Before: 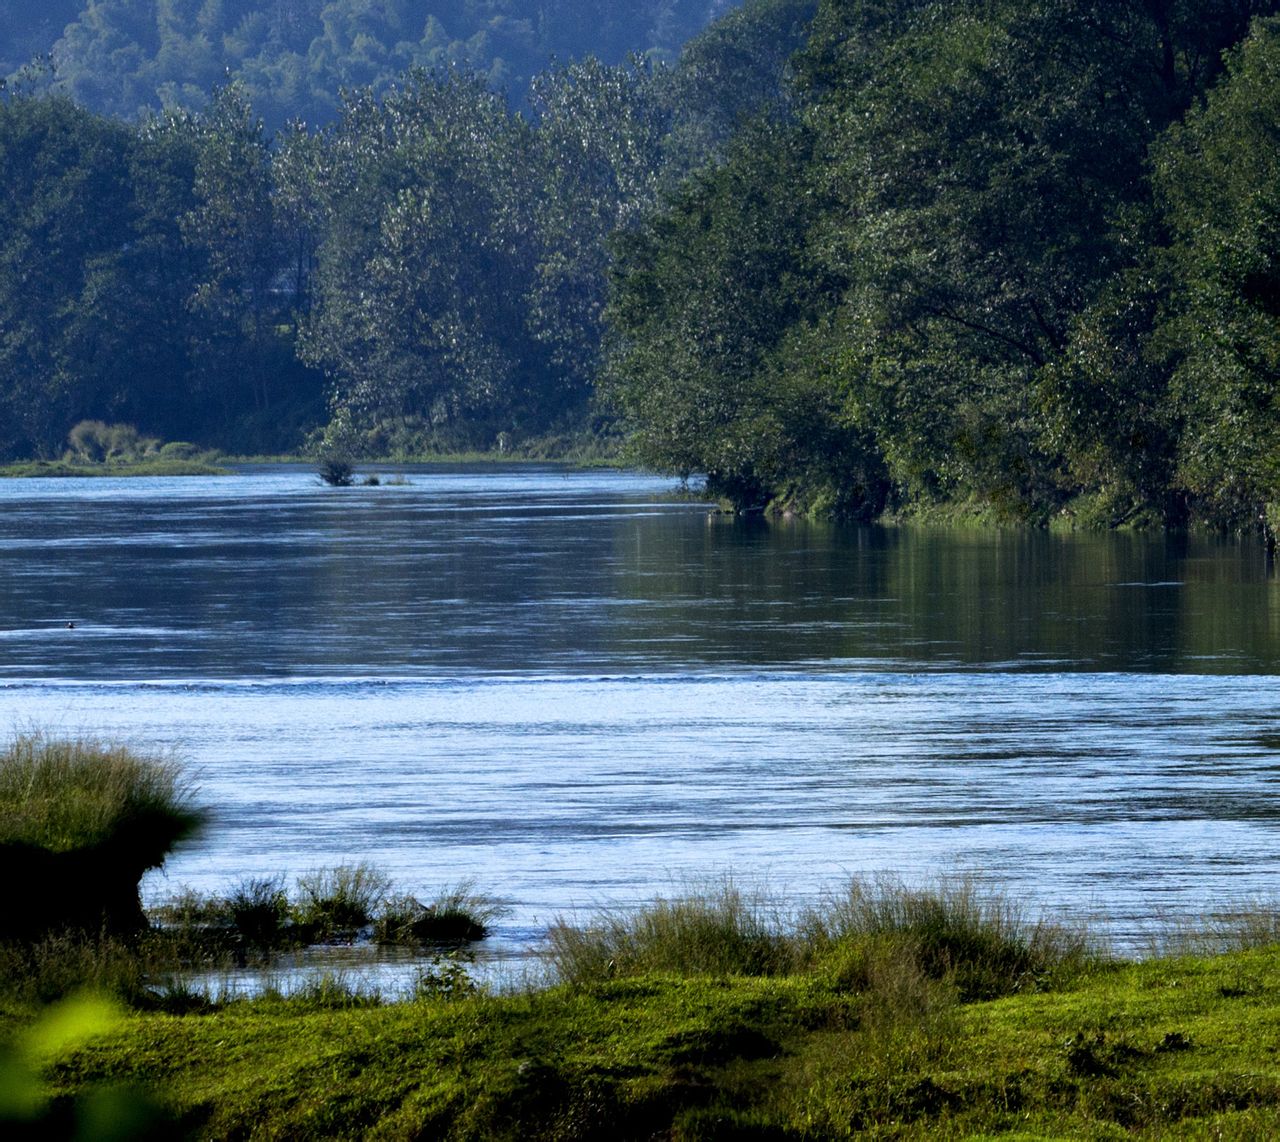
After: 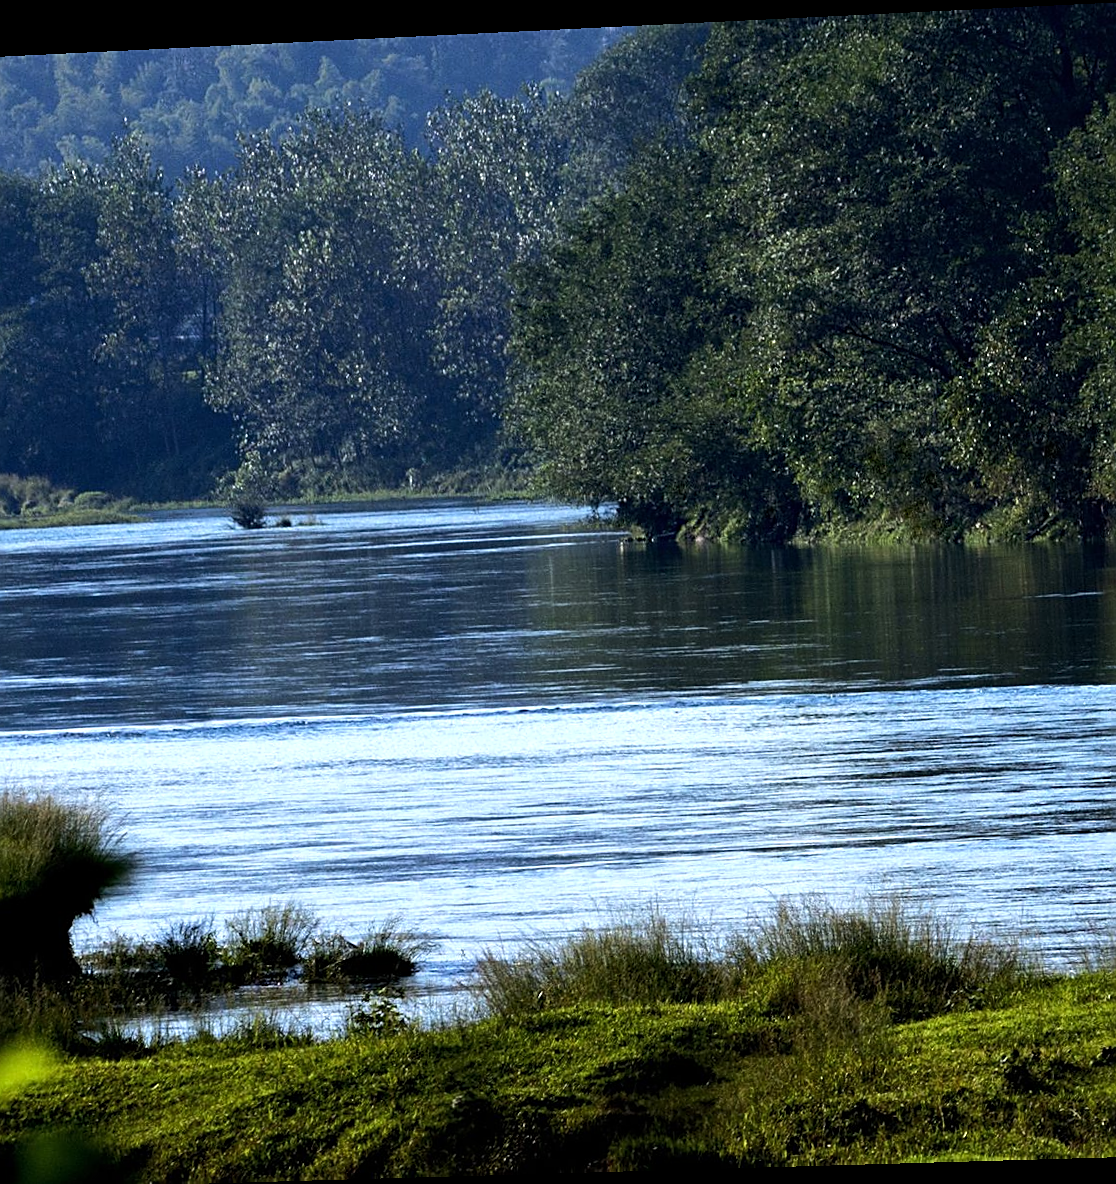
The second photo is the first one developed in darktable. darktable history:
rotate and perspective: rotation -2.22°, lens shift (horizontal) -0.022, automatic cropping off
tone equalizer: -8 EV -0.417 EV, -7 EV -0.389 EV, -6 EV -0.333 EV, -5 EV -0.222 EV, -3 EV 0.222 EV, -2 EV 0.333 EV, -1 EV 0.389 EV, +0 EV 0.417 EV, edges refinement/feathering 500, mask exposure compensation -1.57 EV, preserve details no
sharpen: on, module defaults
crop: left 7.598%, right 7.873%
